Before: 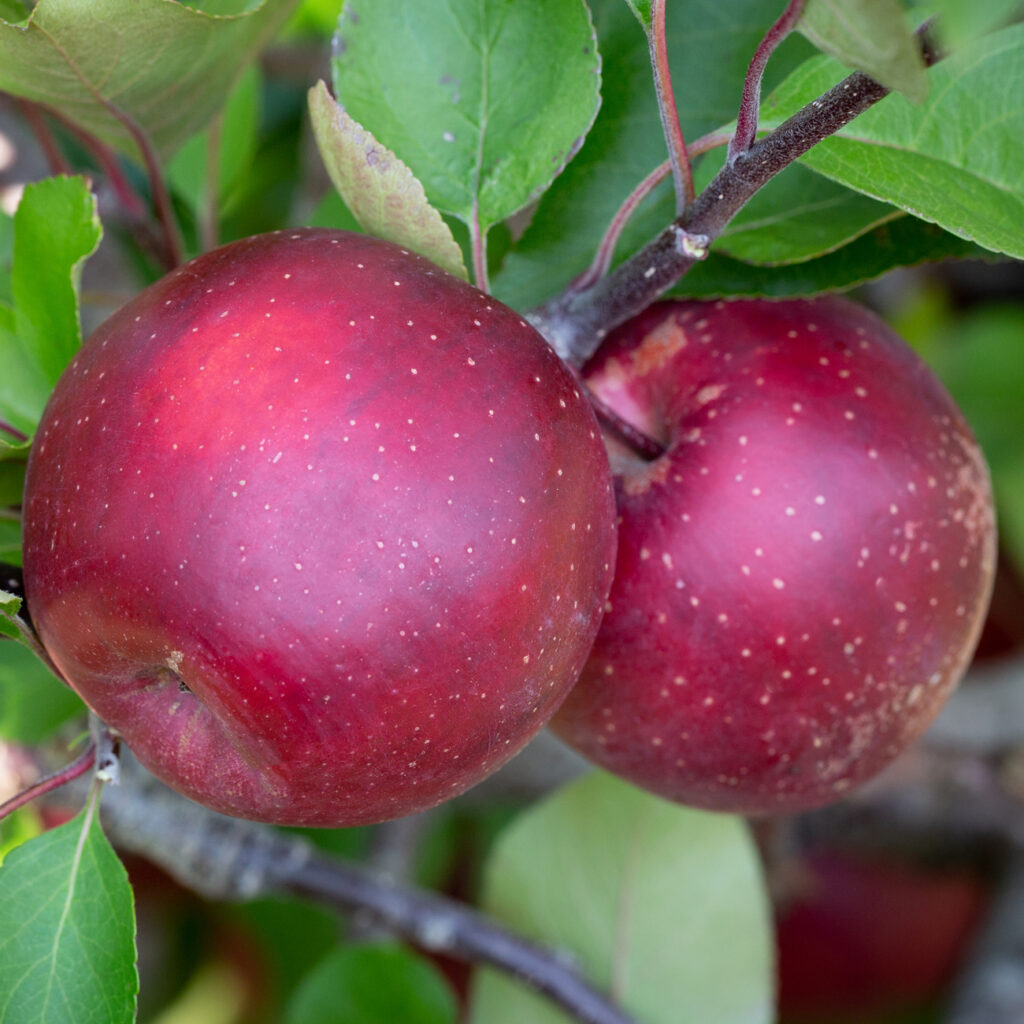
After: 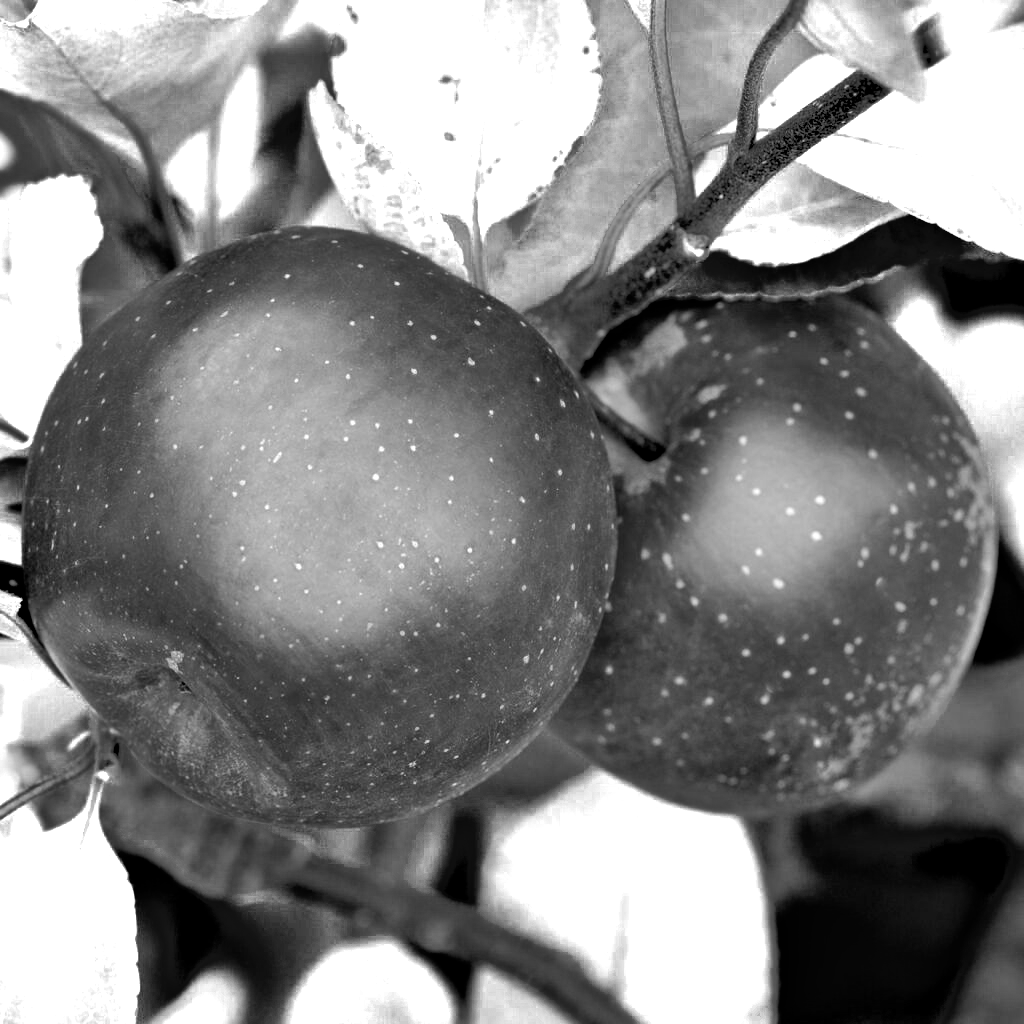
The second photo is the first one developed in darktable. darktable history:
color zones: curves: ch0 [(0, 0.554) (0.146, 0.662) (0.293, 0.86) (0.503, 0.774) (0.637, 0.106) (0.74, 0.072) (0.866, 0.488) (0.998, 0.569)]; ch1 [(0, 0) (0.143, 0) (0.286, 0) (0.429, 0) (0.571, 0) (0.714, 0) (0.857, 0)]
color balance rgb: global offset › luminance -0.273%, global offset › chroma 0.303%, global offset › hue 258.41°, perceptual saturation grading › global saturation 41.527%, perceptual brilliance grading › highlights 18.476%, perceptual brilliance grading › mid-tones 32.78%, perceptual brilliance grading › shadows -31.078%
tone equalizer: -7 EV -0.624 EV, -6 EV 0.965 EV, -5 EV -0.481 EV, -4 EV 0.414 EV, -3 EV 0.411 EV, -2 EV 0.176 EV, -1 EV -0.131 EV, +0 EV -0.402 EV
shadows and highlights: shadows 78.84, white point adjustment -9.19, highlights -61.25, soften with gaussian
exposure: black level correction 0.009, compensate highlight preservation false
